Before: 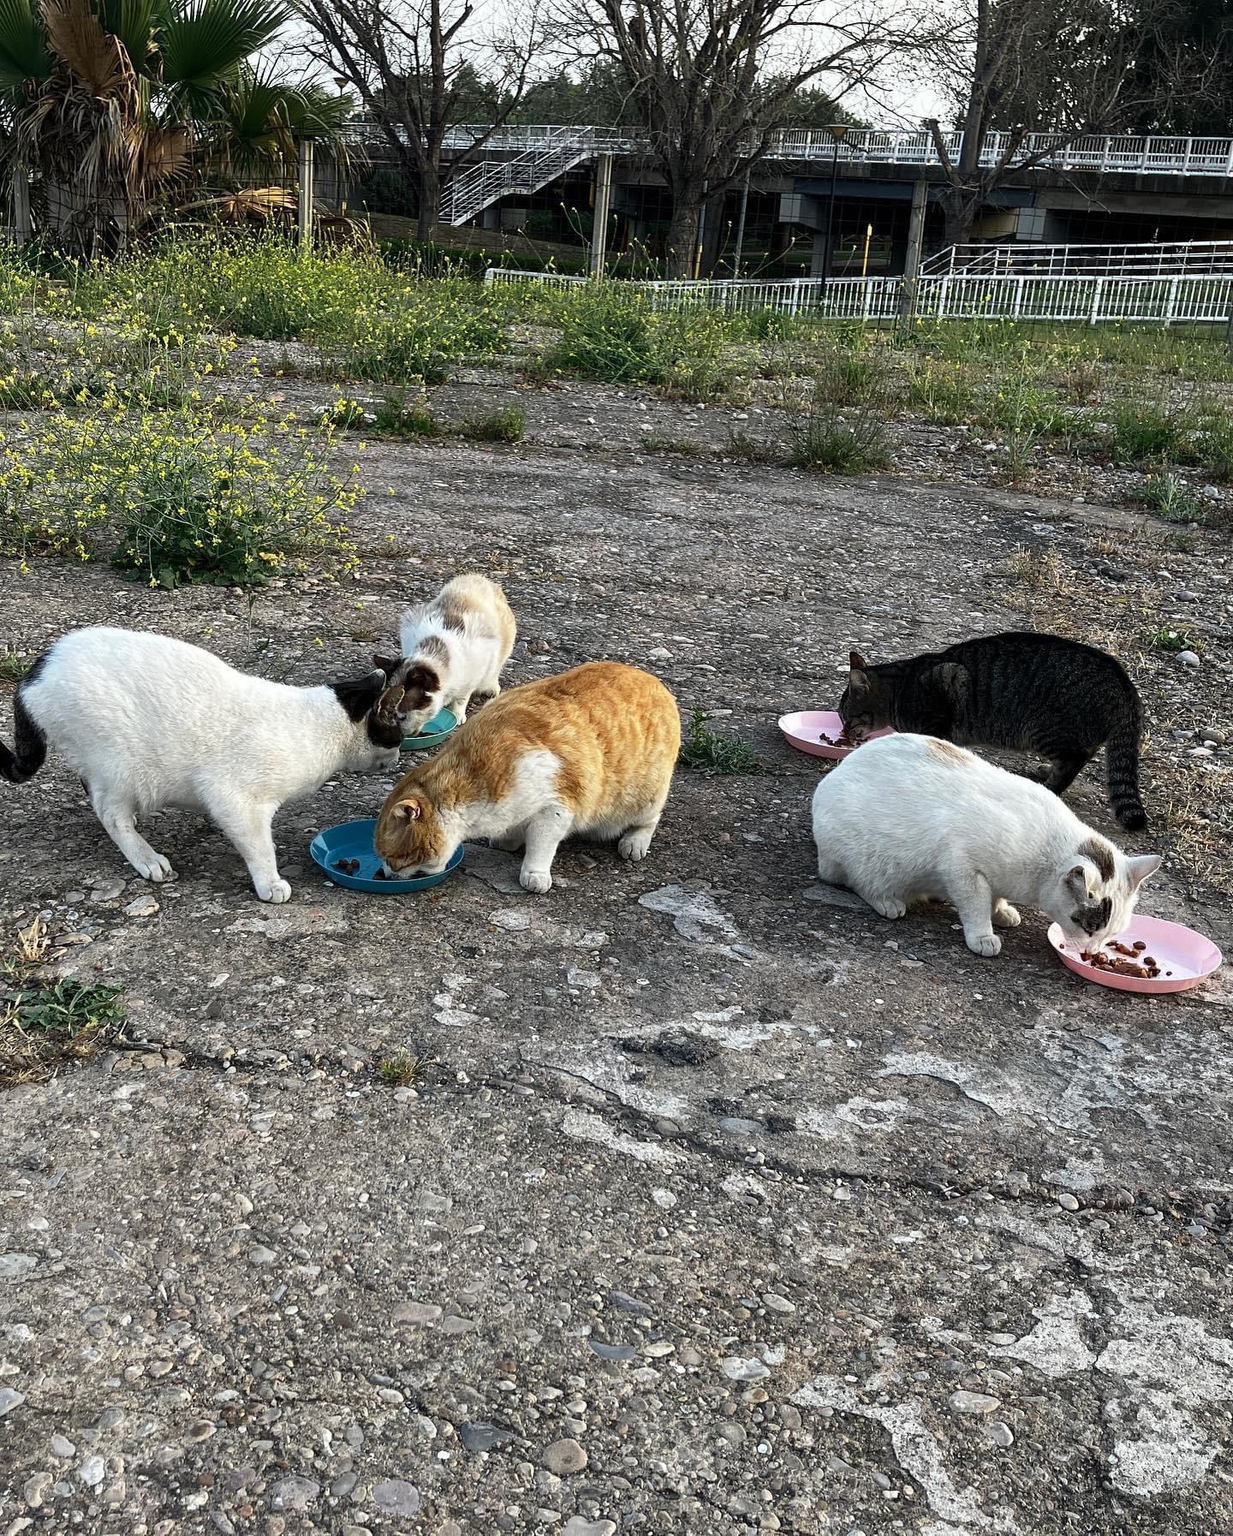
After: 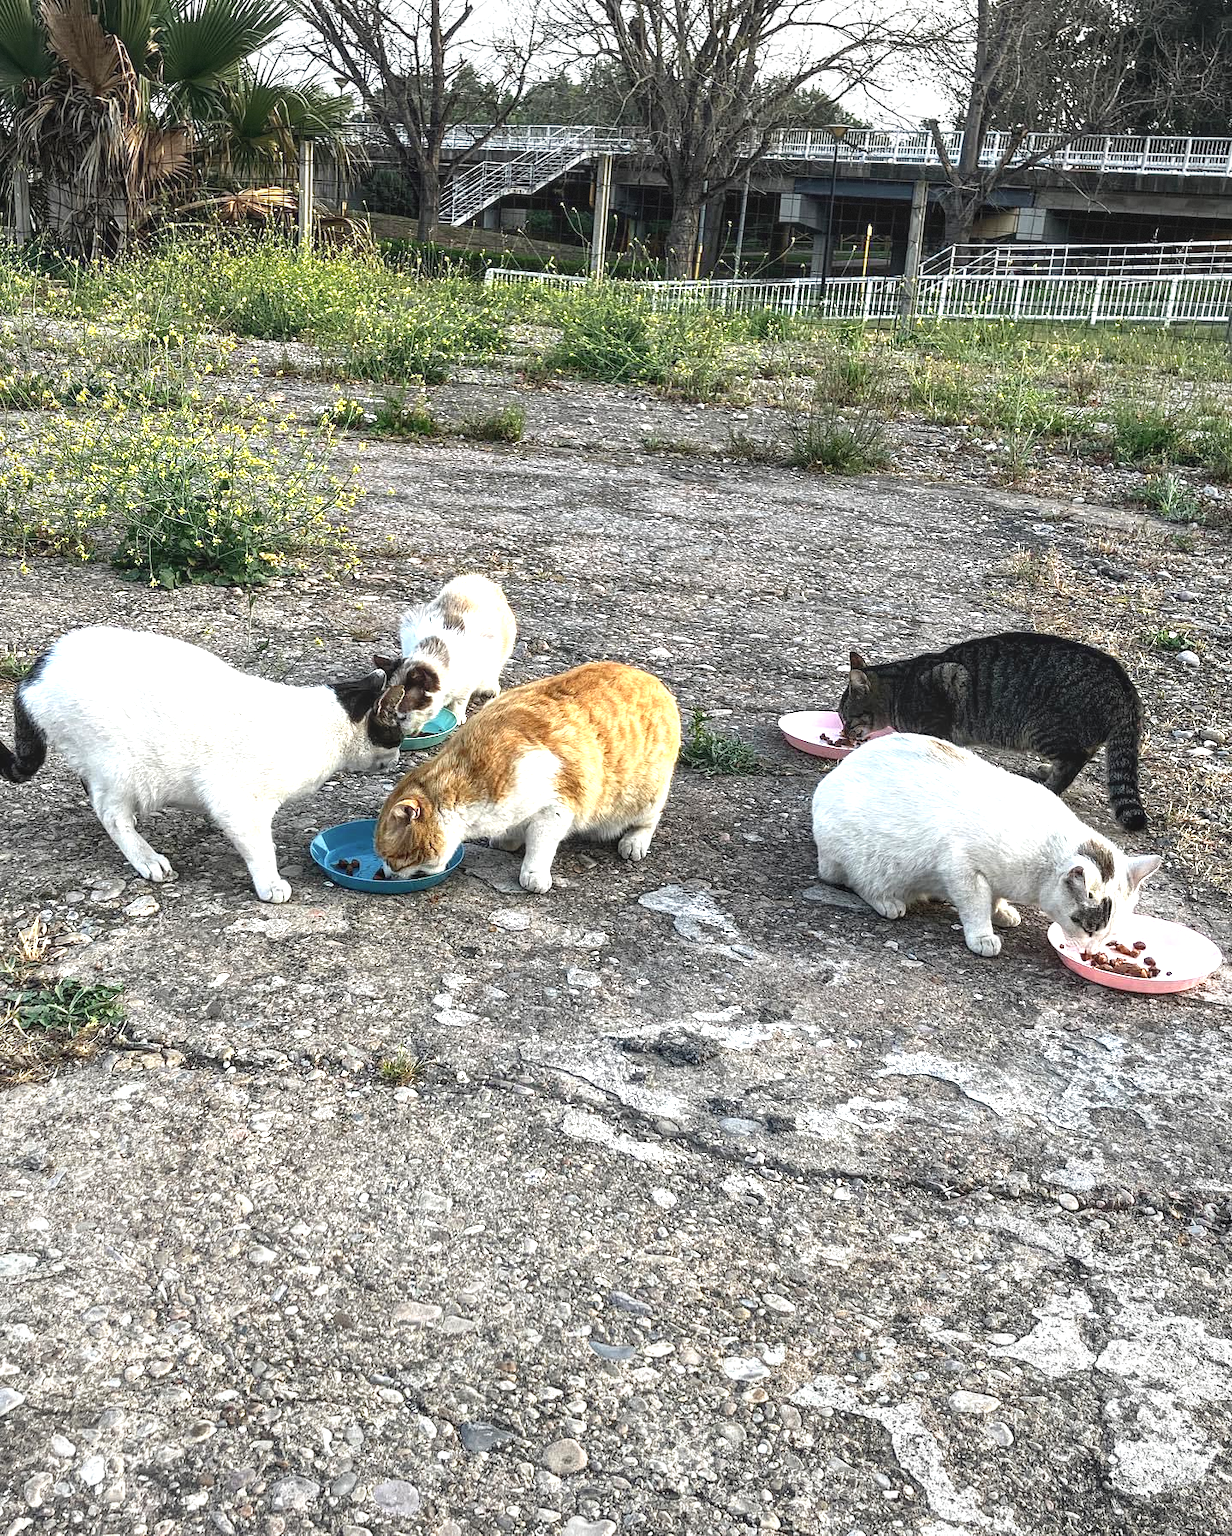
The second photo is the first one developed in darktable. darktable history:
local contrast: on, module defaults
vignetting: fall-off start 85%, fall-off radius 80%, brightness -0.182, saturation -0.3, width/height ratio 1.219, dithering 8-bit output, unbound false
contrast brightness saturation: contrast -0.1, saturation -0.1
exposure: black level correction 0, exposure 1.1 EV, compensate exposure bias true, compensate highlight preservation false
